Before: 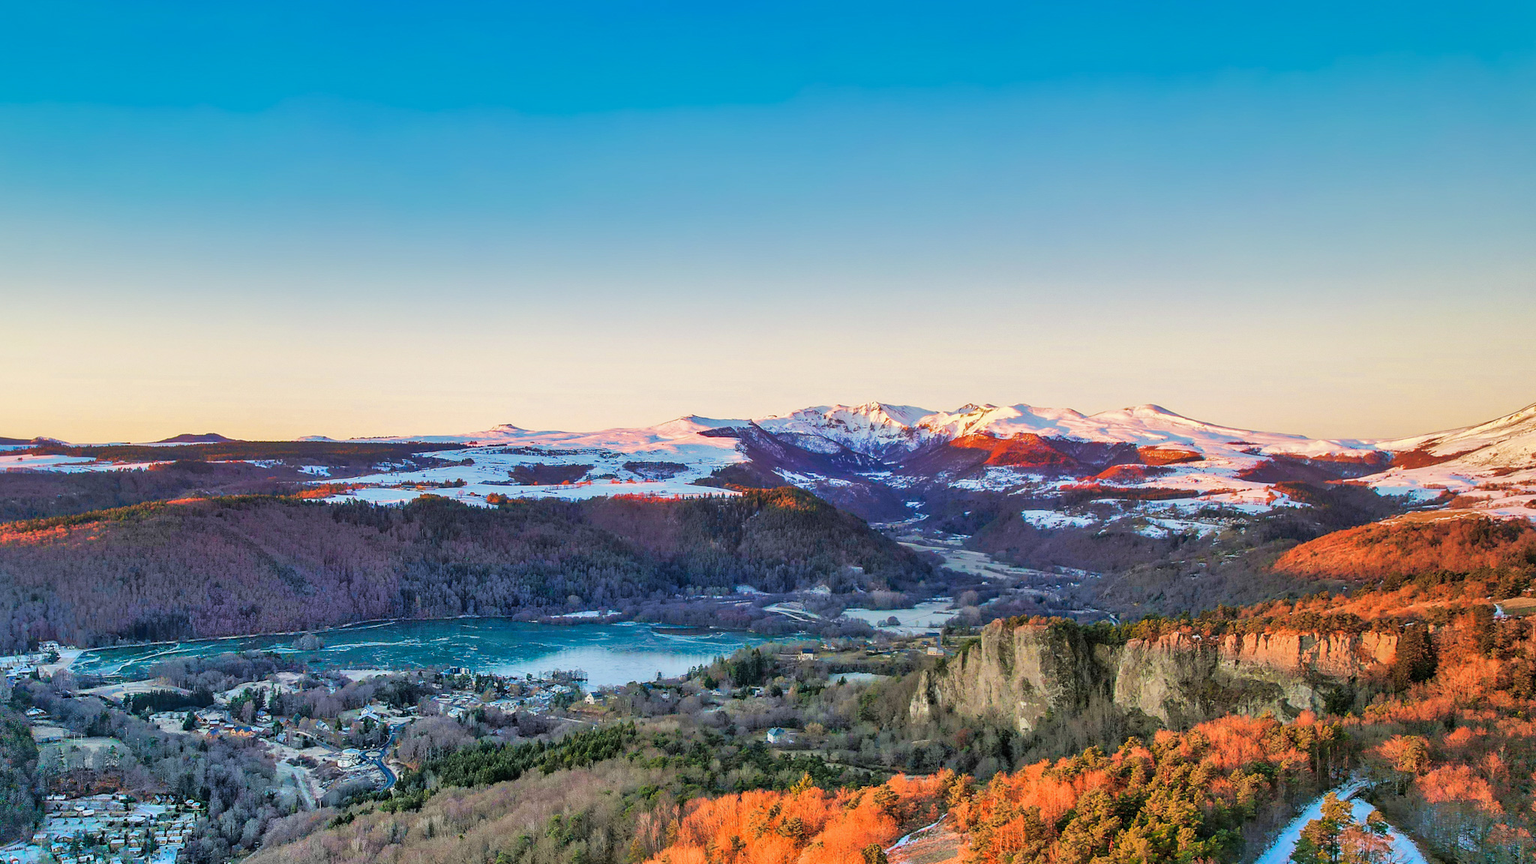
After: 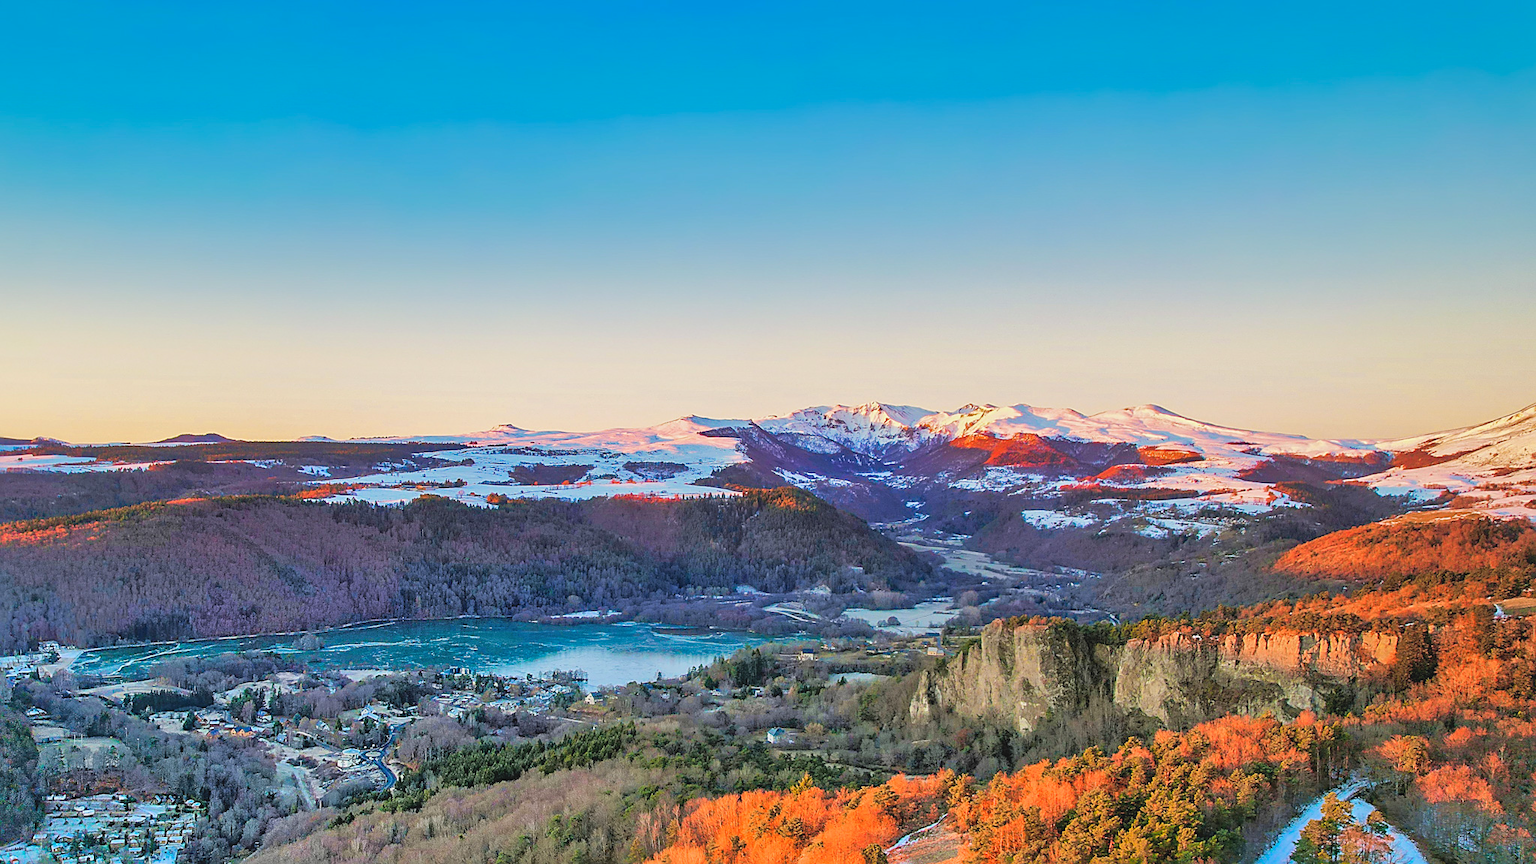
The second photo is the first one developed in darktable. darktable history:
contrast brightness saturation: contrast -0.095, brightness 0.048, saturation 0.08
color balance rgb: perceptual saturation grading › global saturation 0.008%
sharpen: on, module defaults
